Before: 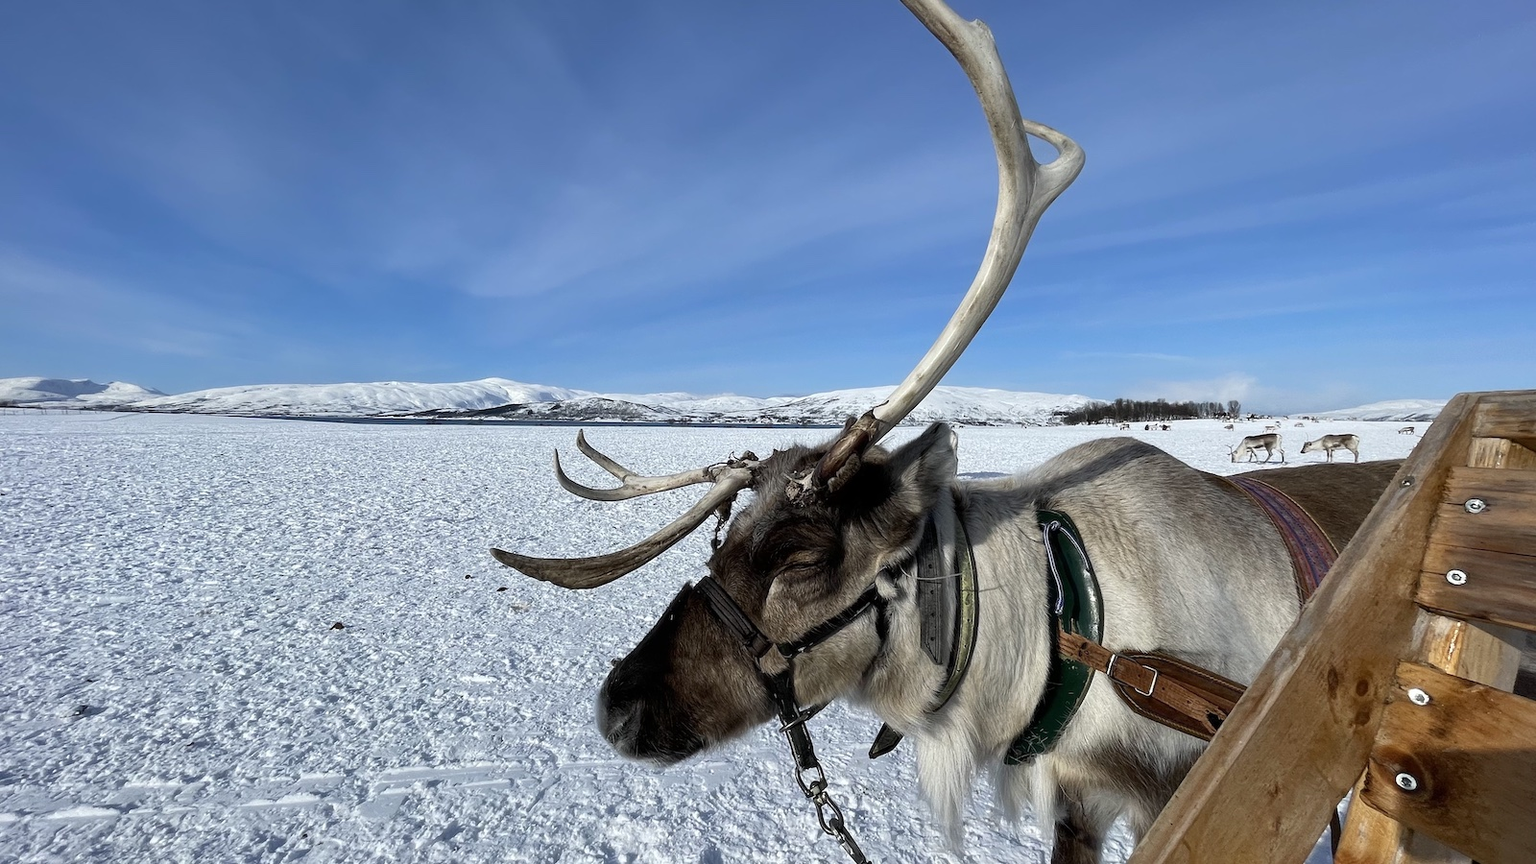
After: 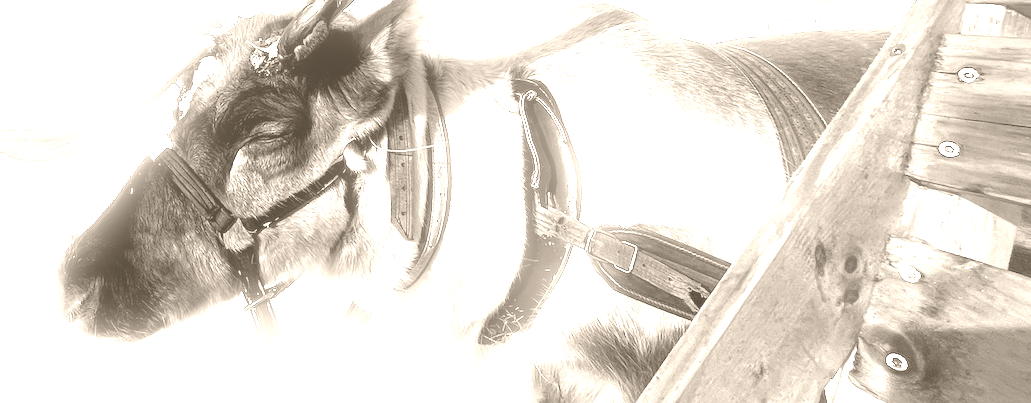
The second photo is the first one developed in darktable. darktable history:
crop and rotate: left 35.509%, top 50.238%, bottom 4.934%
colorize: hue 34.49°, saturation 35.33%, source mix 100%, version 1
exposure: black level correction -0.002, exposure 1.115 EV, compensate highlight preservation false
bloom: size 5%, threshold 95%, strength 15%
